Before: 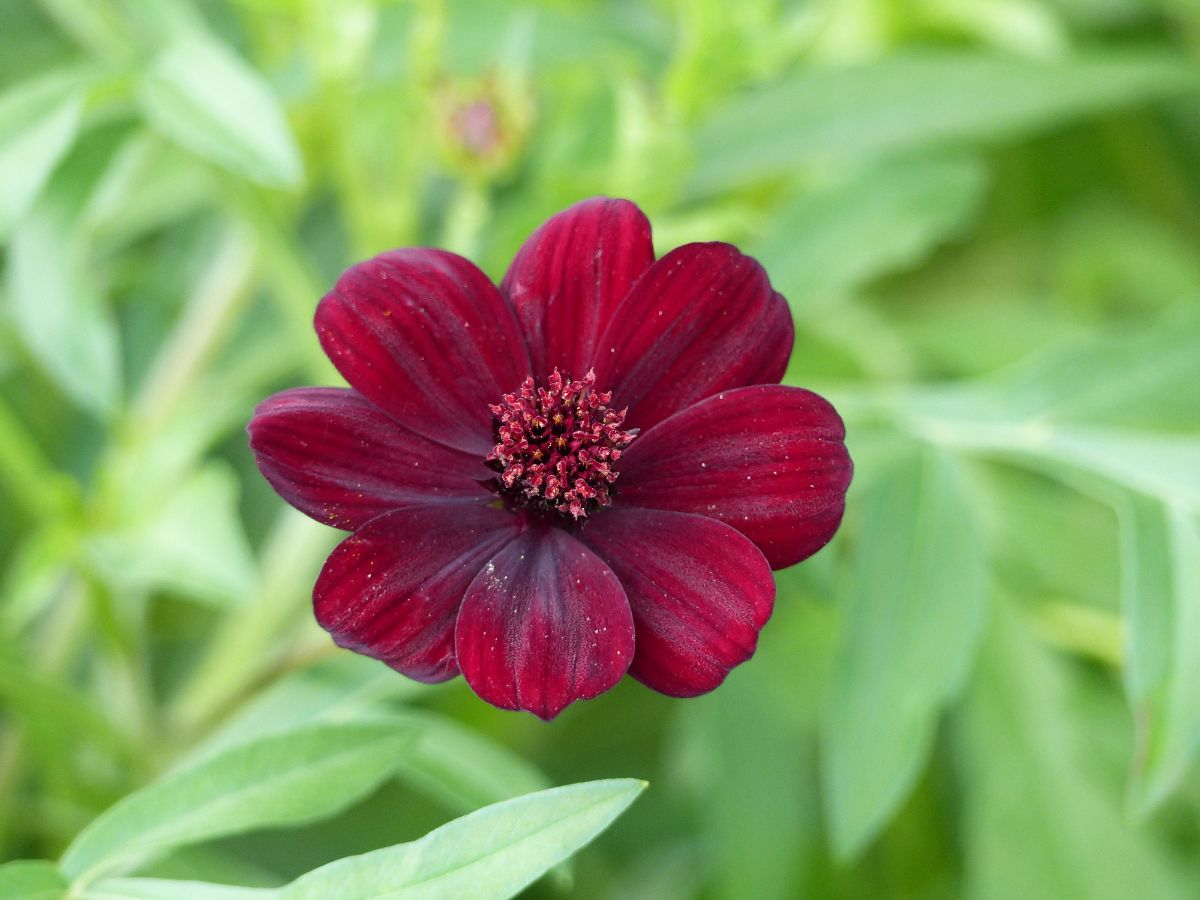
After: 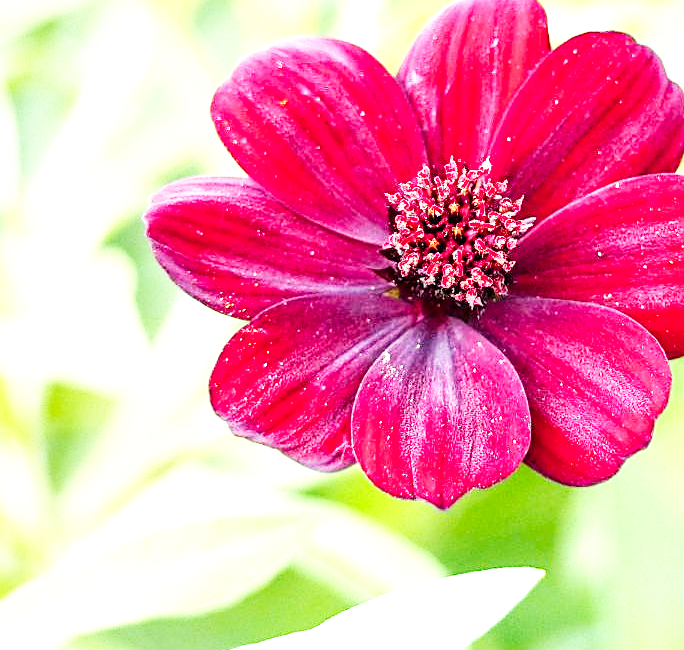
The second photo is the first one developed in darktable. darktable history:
exposure: black level correction 0, exposure 1.096 EV, compensate highlight preservation false
crop: left 8.693%, top 23.526%, right 34.287%, bottom 4.155%
local contrast: detail 130%
base curve: curves: ch0 [(0, 0) (0.007, 0.004) (0.027, 0.03) (0.046, 0.07) (0.207, 0.54) (0.442, 0.872) (0.673, 0.972) (1, 1)], preserve colors none
sharpen: on, module defaults
